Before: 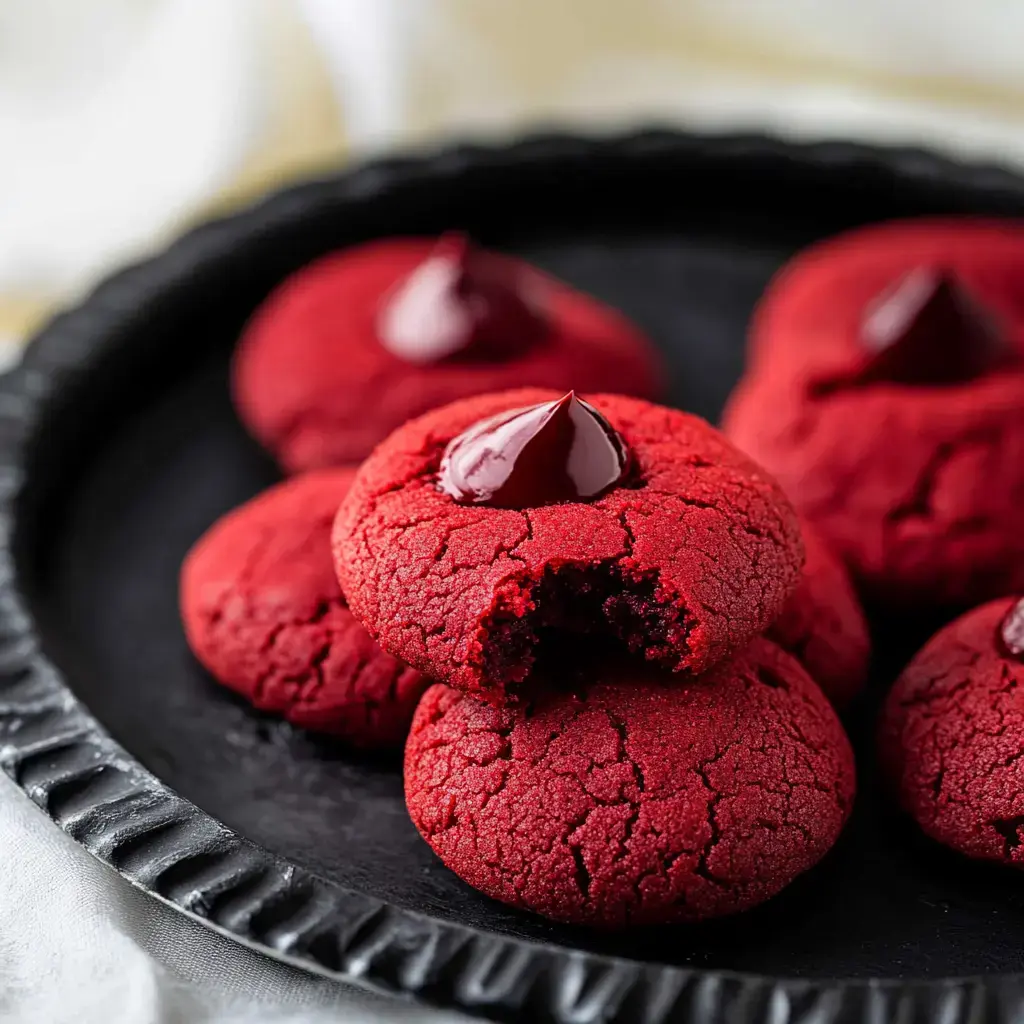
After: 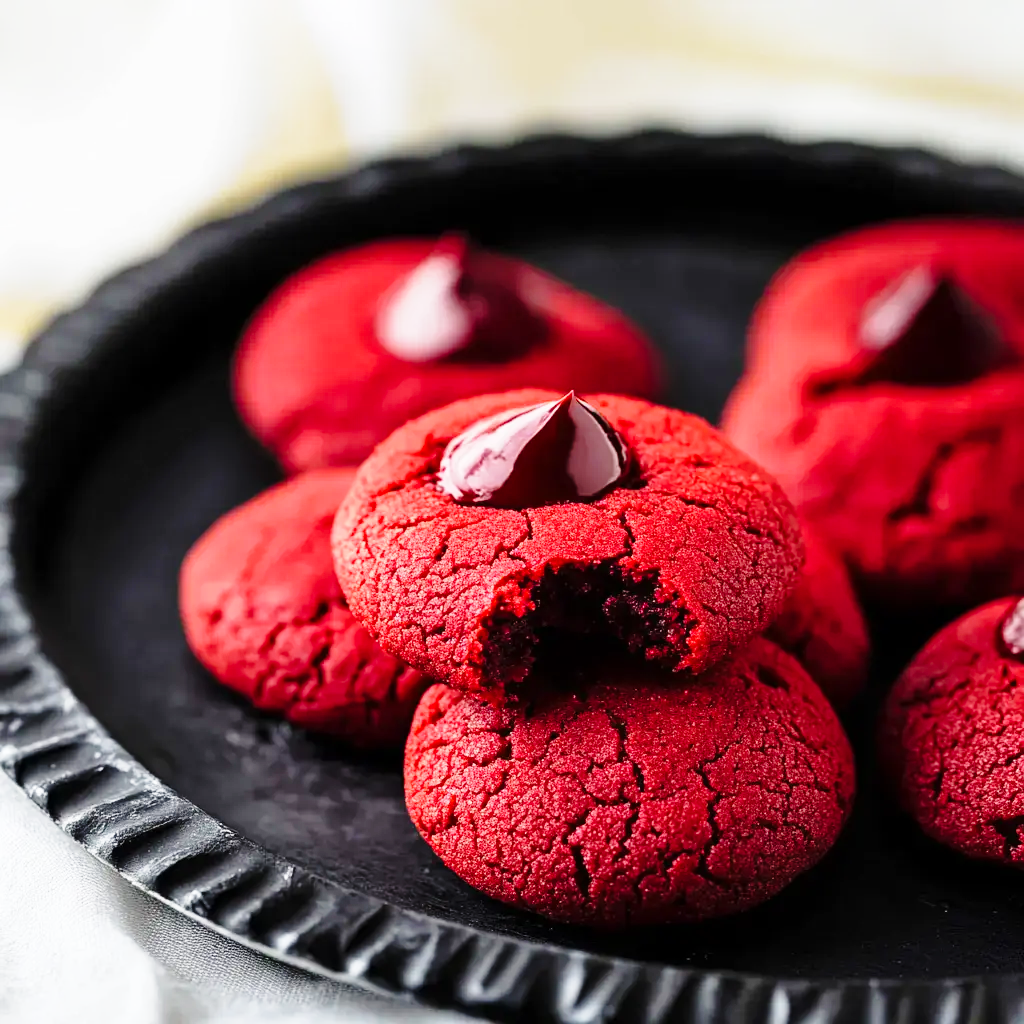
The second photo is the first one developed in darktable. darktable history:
base curve: curves: ch0 [(0, 0) (0.028, 0.03) (0.121, 0.232) (0.46, 0.748) (0.859, 0.968) (1, 1)], preserve colors none
exposure: compensate highlight preservation false
